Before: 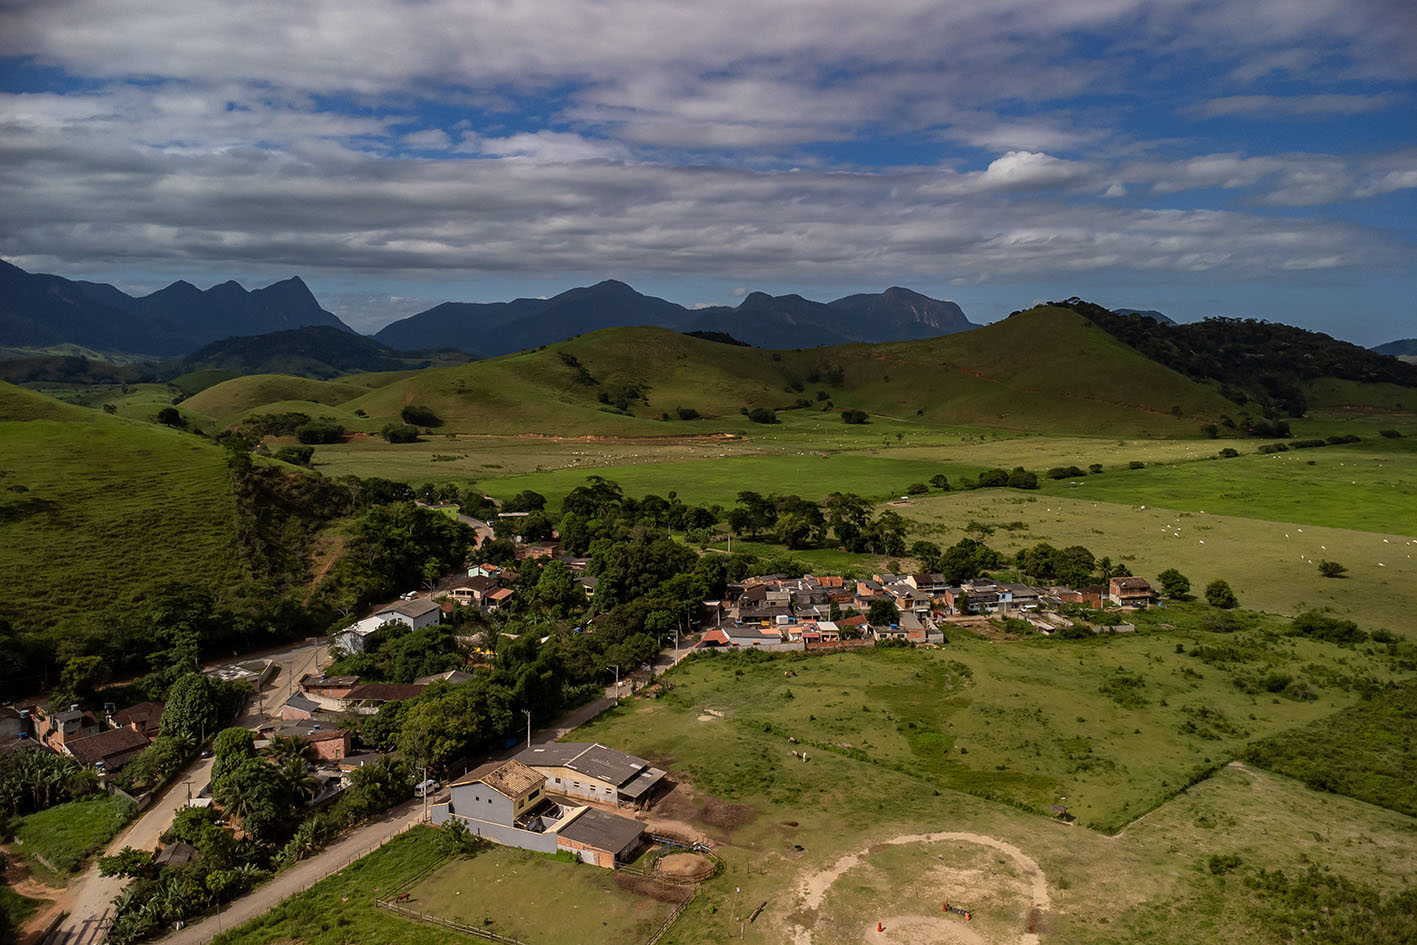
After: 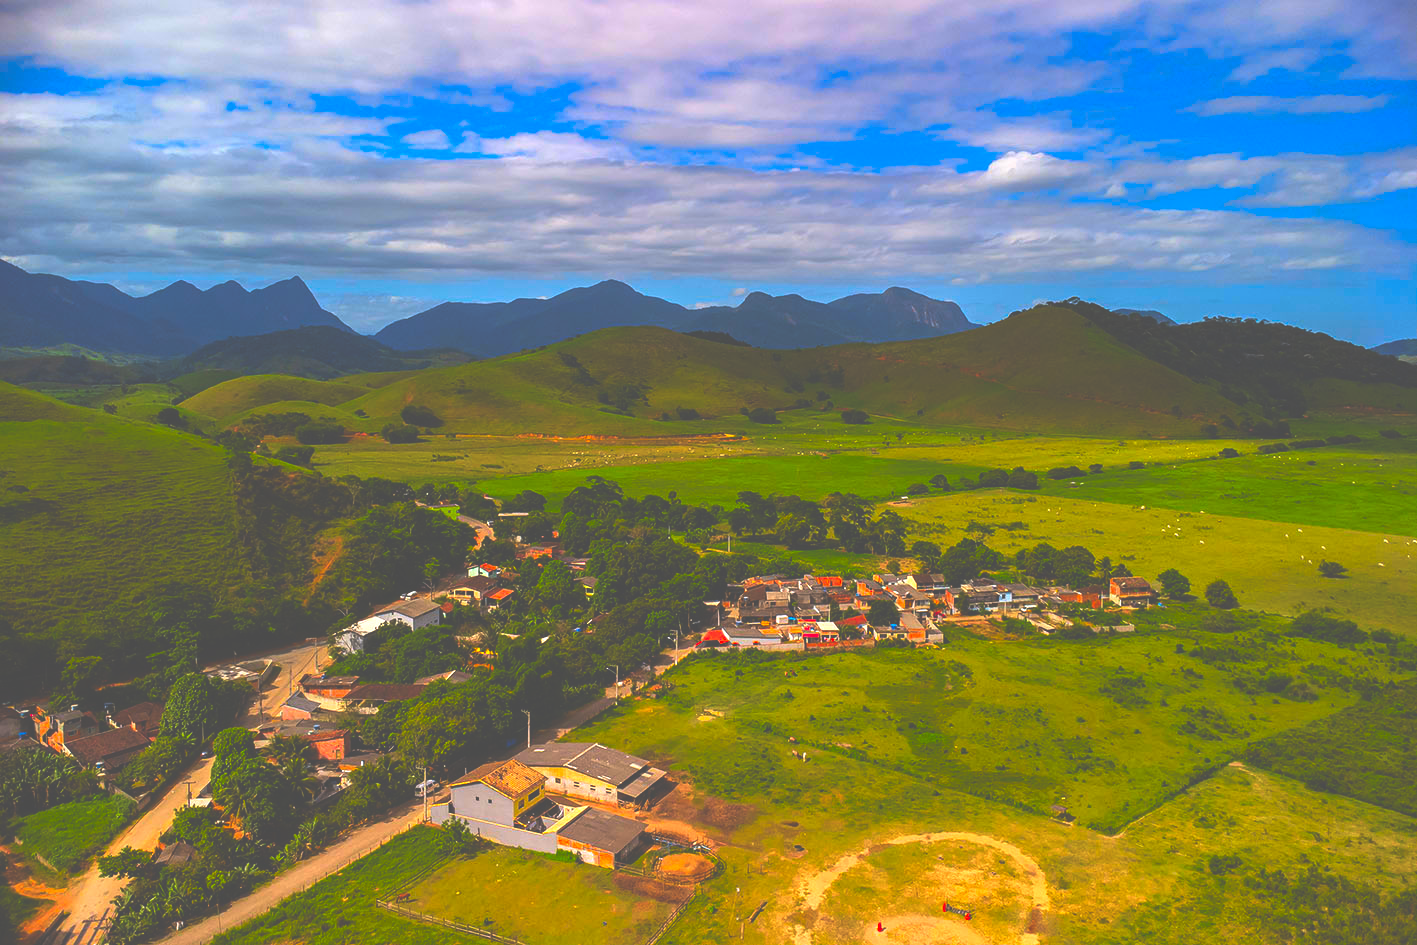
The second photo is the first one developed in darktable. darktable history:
exposure: black level correction -0.087, compensate highlight preservation false
tone equalizer: -8 EV -0.75 EV, -7 EV -0.7 EV, -6 EV -0.6 EV, -5 EV -0.4 EV, -3 EV 0.4 EV, -2 EV 0.6 EV, -1 EV 0.7 EV, +0 EV 0.75 EV, edges refinement/feathering 500, mask exposure compensation -1.57 EV, preserve details no
color correction: saturation 3
